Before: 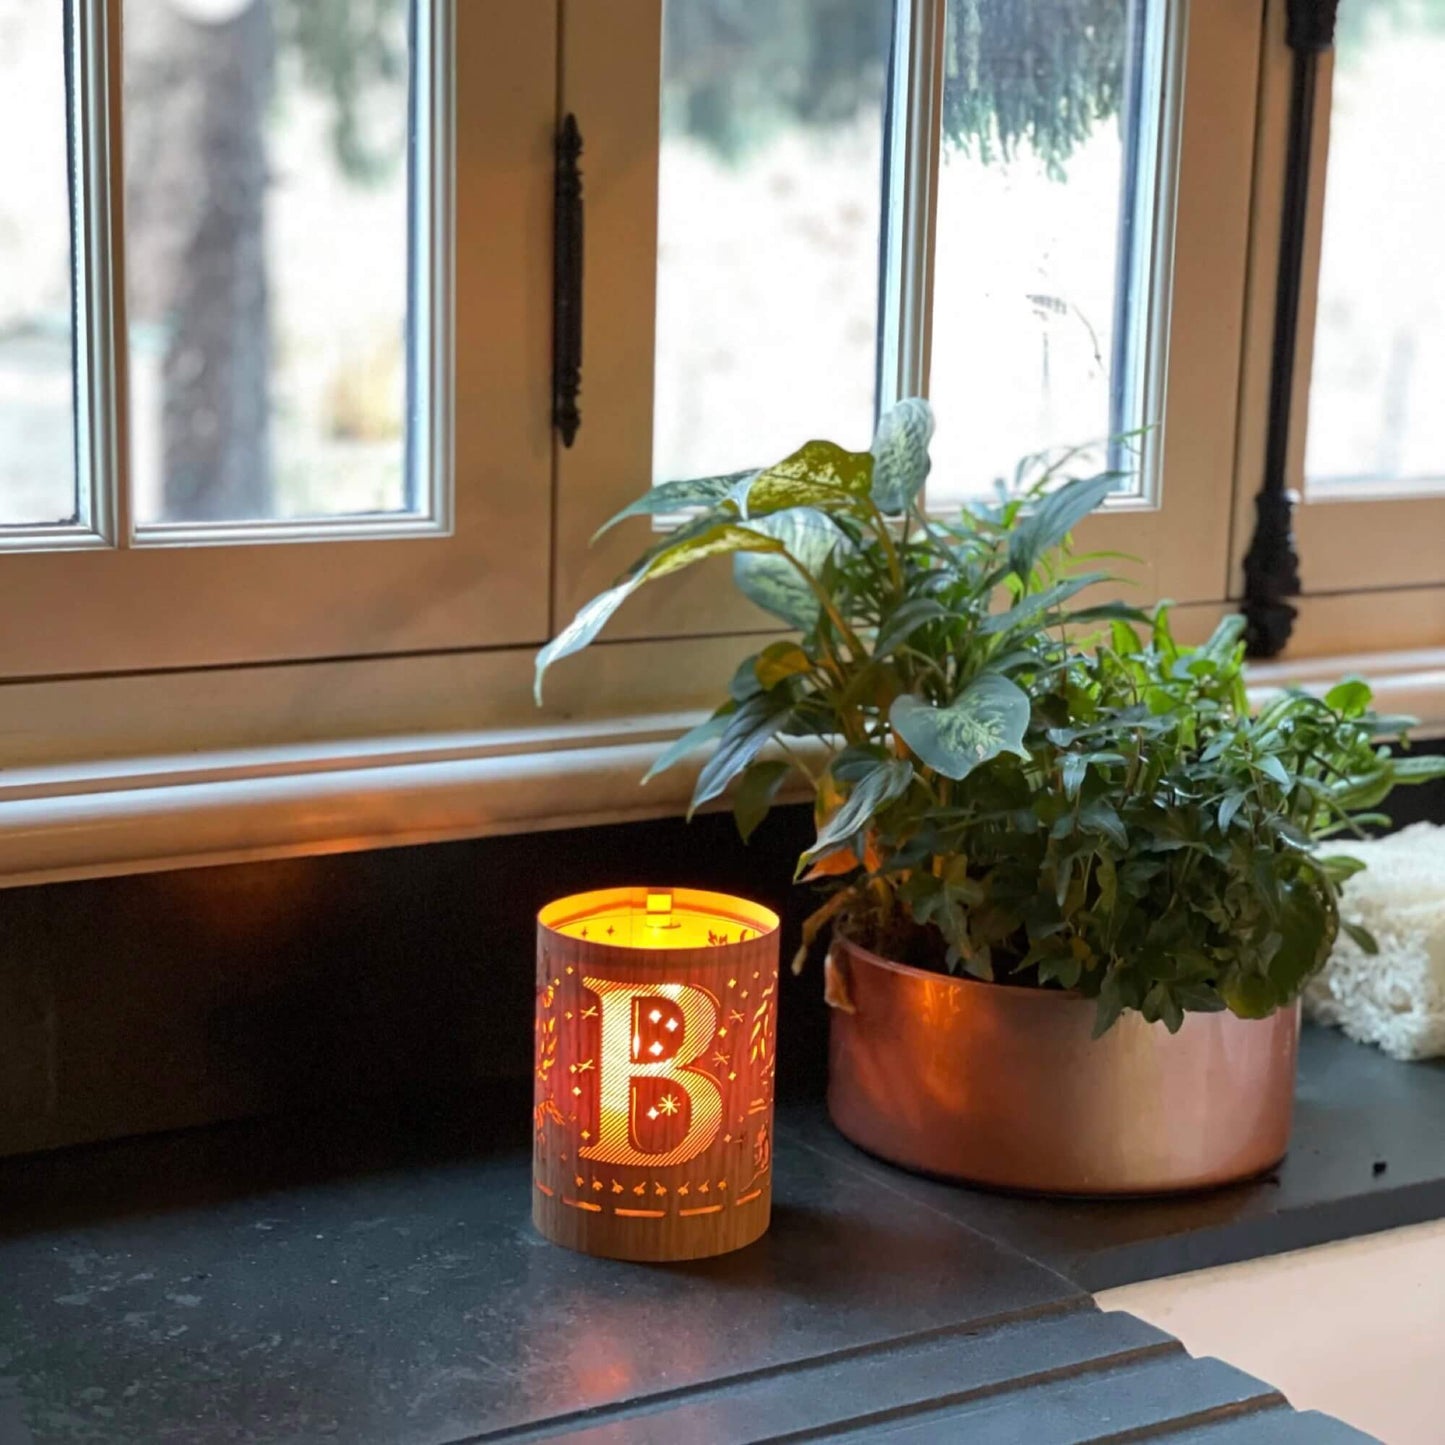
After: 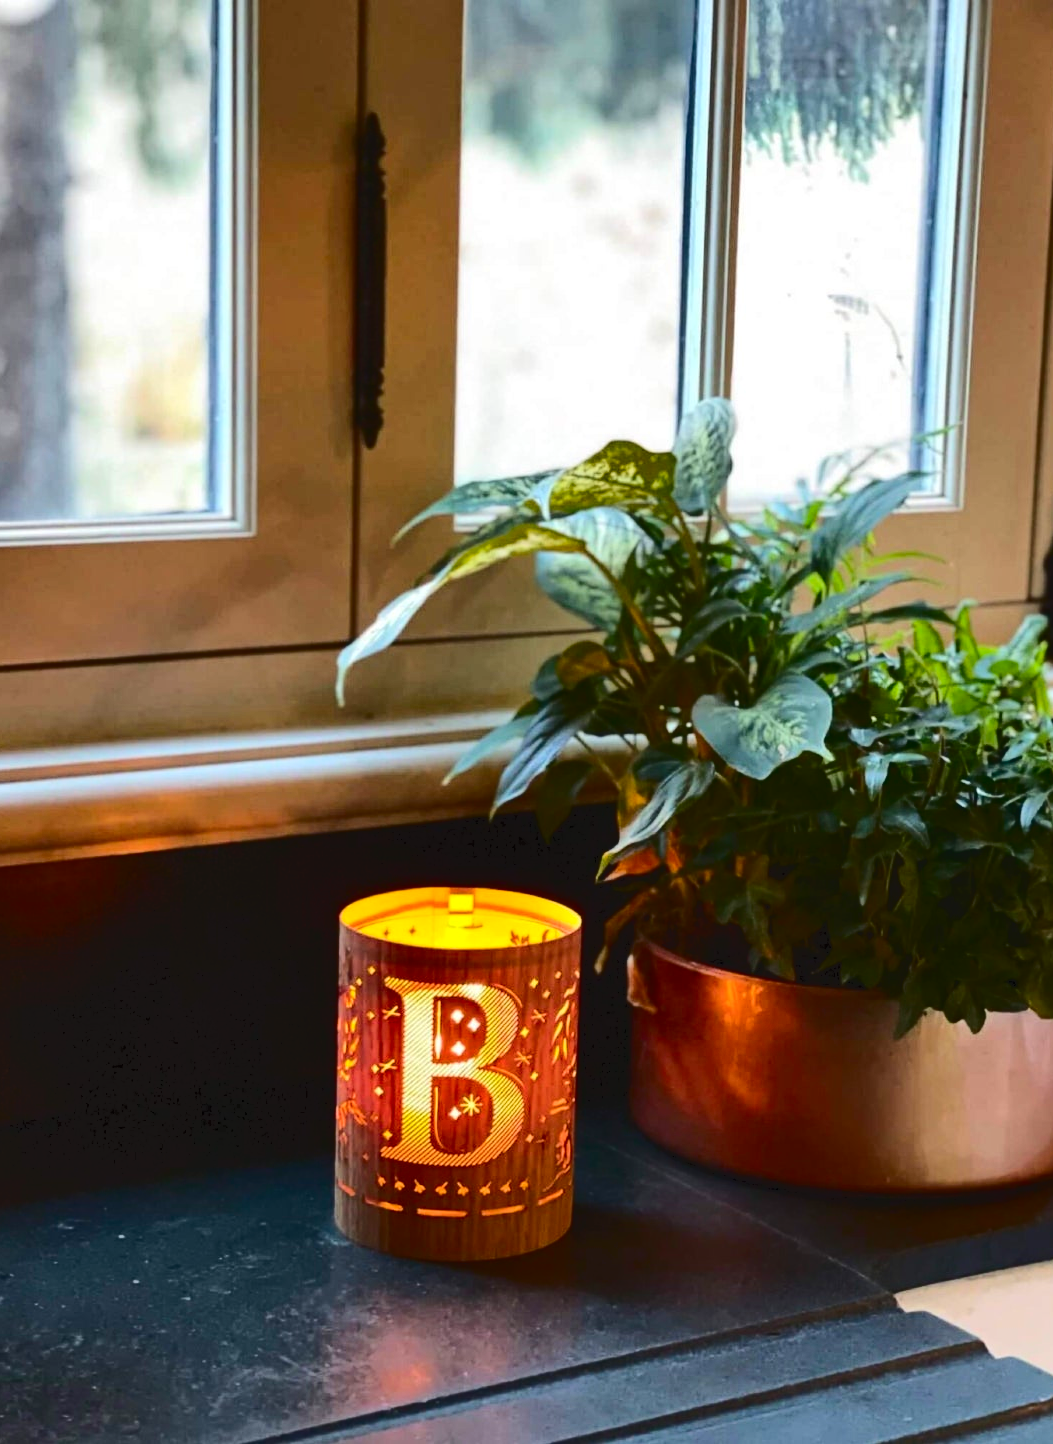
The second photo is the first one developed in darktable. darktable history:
shadows and highlights: shadows 37.4, highlights -27.36, soften with gaussian
color balance rgb: perceptual saturation grading › global saturation -0.065%, global vibrance 33.501%
tone equalizer: on, module defaults
tone curve: curves: ch0 [(0, 0) (0.003, 0.049) (0.011, 0.052) (0.025, 0.057) (0.044, 0.069) (0.069, 0.076) (0.1, 0.09) (0.136, 0.111) (0.177, 0.15) (0.224, 0.197) (0.277, 0.267) (0.335, 0.366) (0.399, 0.477) (0.468, 0.561) (0.543, 0.651) (0.623, 0.733) (0.709, 0.804) (0.801, 0.869) (0.898, 0.924) (1, 1)], color space Lab, independent channels, preserve colors none
contrast brightness saturation: contrast 0.066, brightness -0.132, saturation 0.05
crop: left 13.763%, top 0%, right 13.342%
